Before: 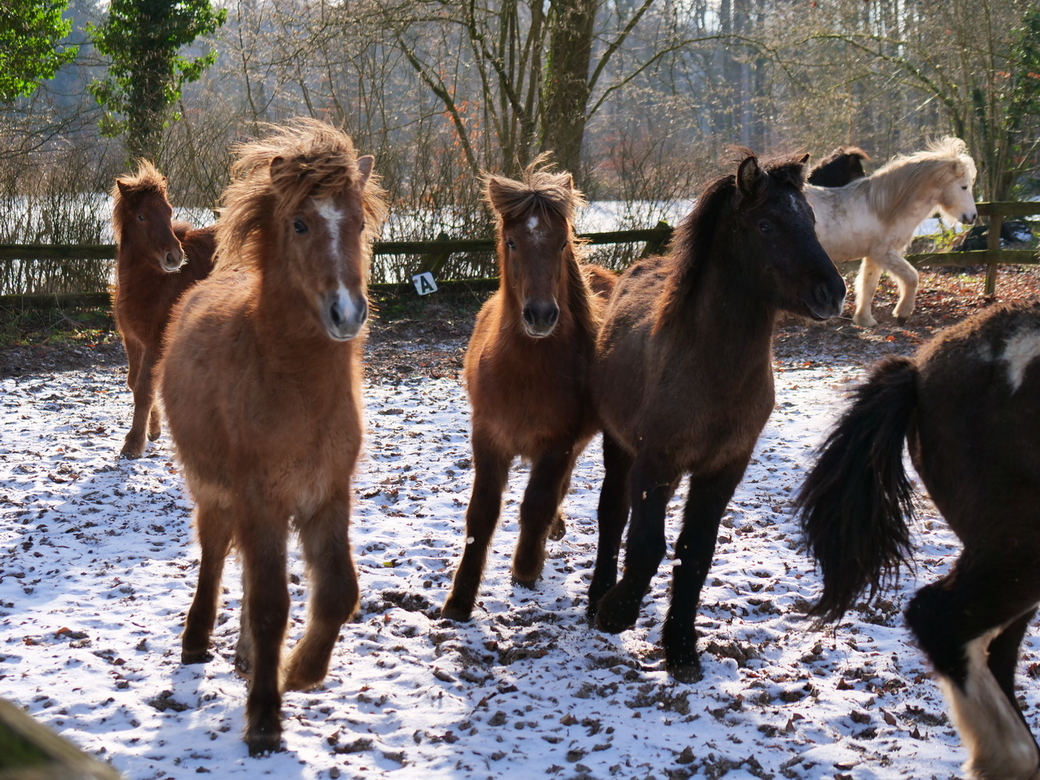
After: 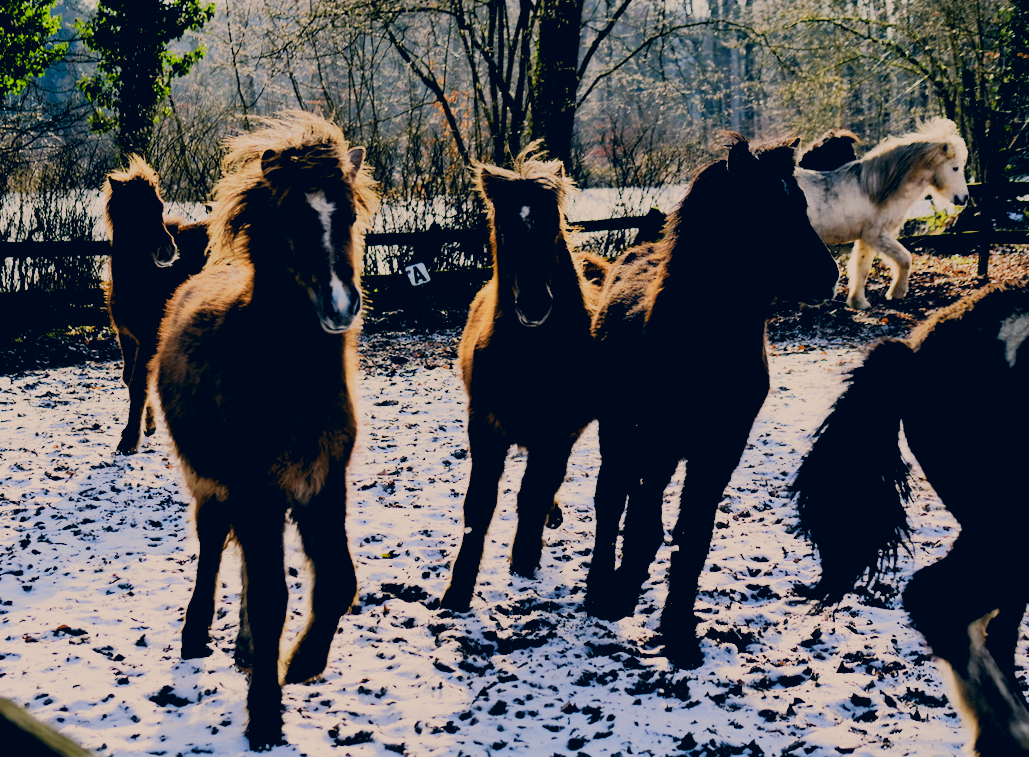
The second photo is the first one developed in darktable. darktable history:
color correction: highlights a* 10.32, highlights b* 14.66, shadows a* -9.59, shadows b* -15.02
rotate and perspective: rotation -1°, crop left 0.011, crop right 0.989, crop top 0.025, crop bottom 0.975
levels: levels [0.116, 0.574, 1]
filmic rgb: black relative exposure -2.85 EV, white relative exposure 4.56 EV, hardness 1.77, contrast 1.25, preserve chrominance no, color science v5 (2021)
tone curve: curves: ch0 [(0, 0.017) (0.091, 0.046) (0.298, 0.287) (0.439, 0.482) (0.64, 0.729) (0.785, 0.817) (0.995, 0.917)]; ch1 [(0, 0) (0.384, 0.365) (0.463, 0.447) (0.486, 0.474) (0.503, 0.497) (0.526, 0.52) (0.555, 0.564) (0.578, 0.595) (0.638, 0.644) (0.766, 0.773) (1, 1)]; ch2 [(0, 0) (0.374, 0.344) (0.449, 0.434) (0.501, 0.501) (0.528, 0.519) (0.569, 0.589) (0.61, 0.646) (0.666, 0.688) (1, 1)], color space Lab, independent channels, preserve colors none
